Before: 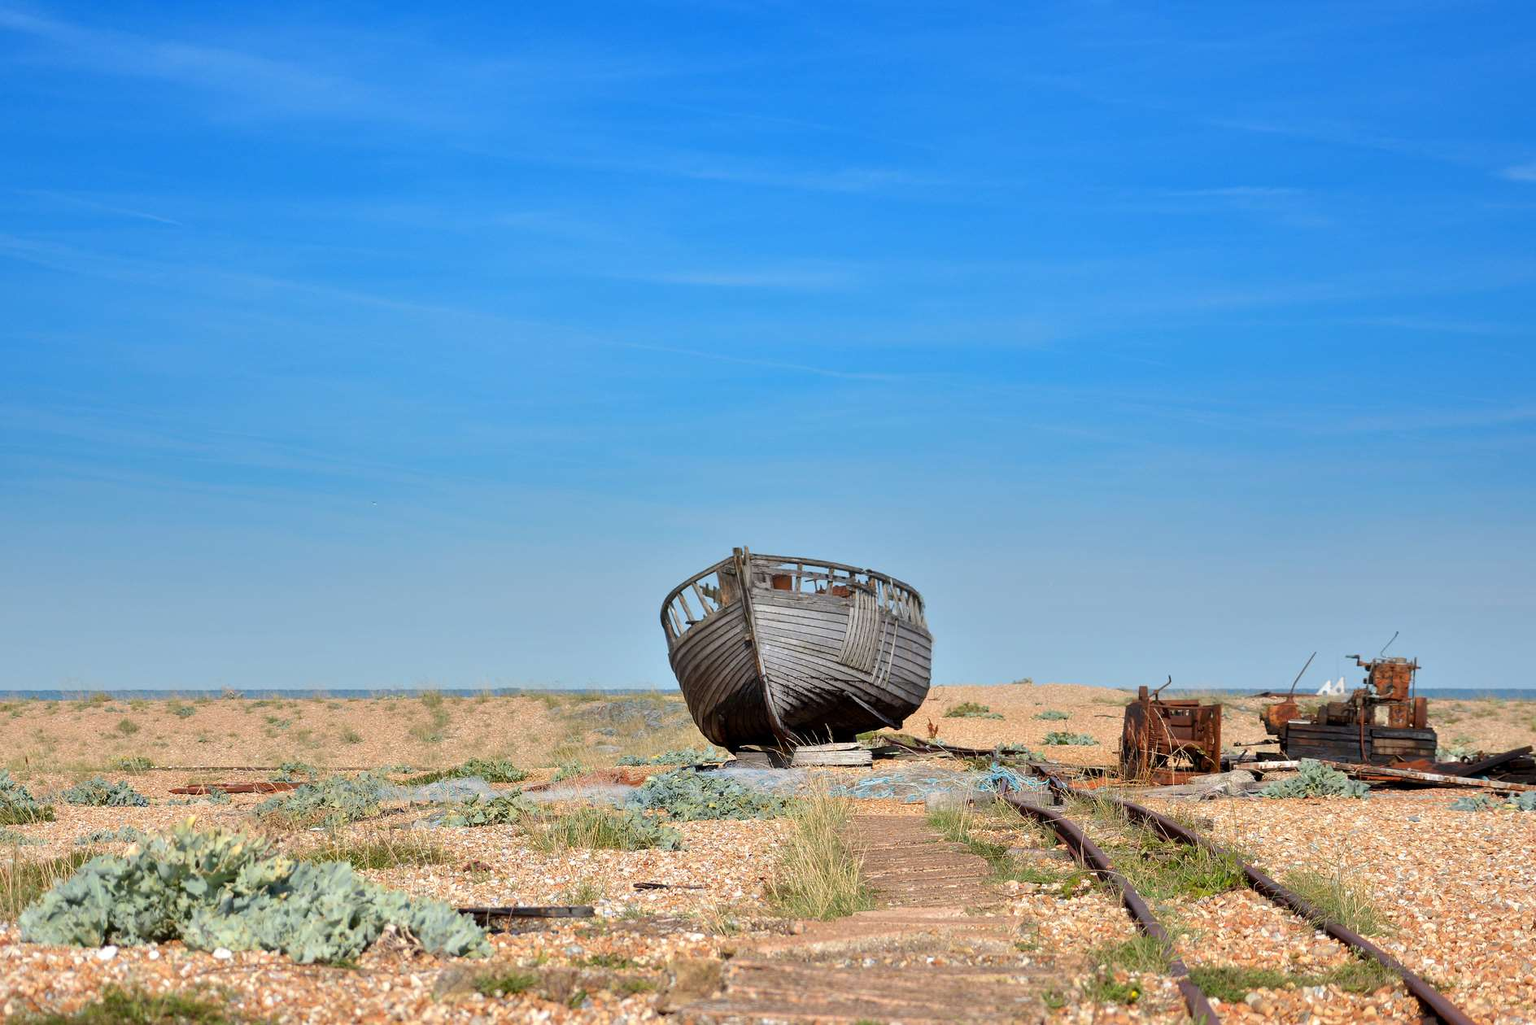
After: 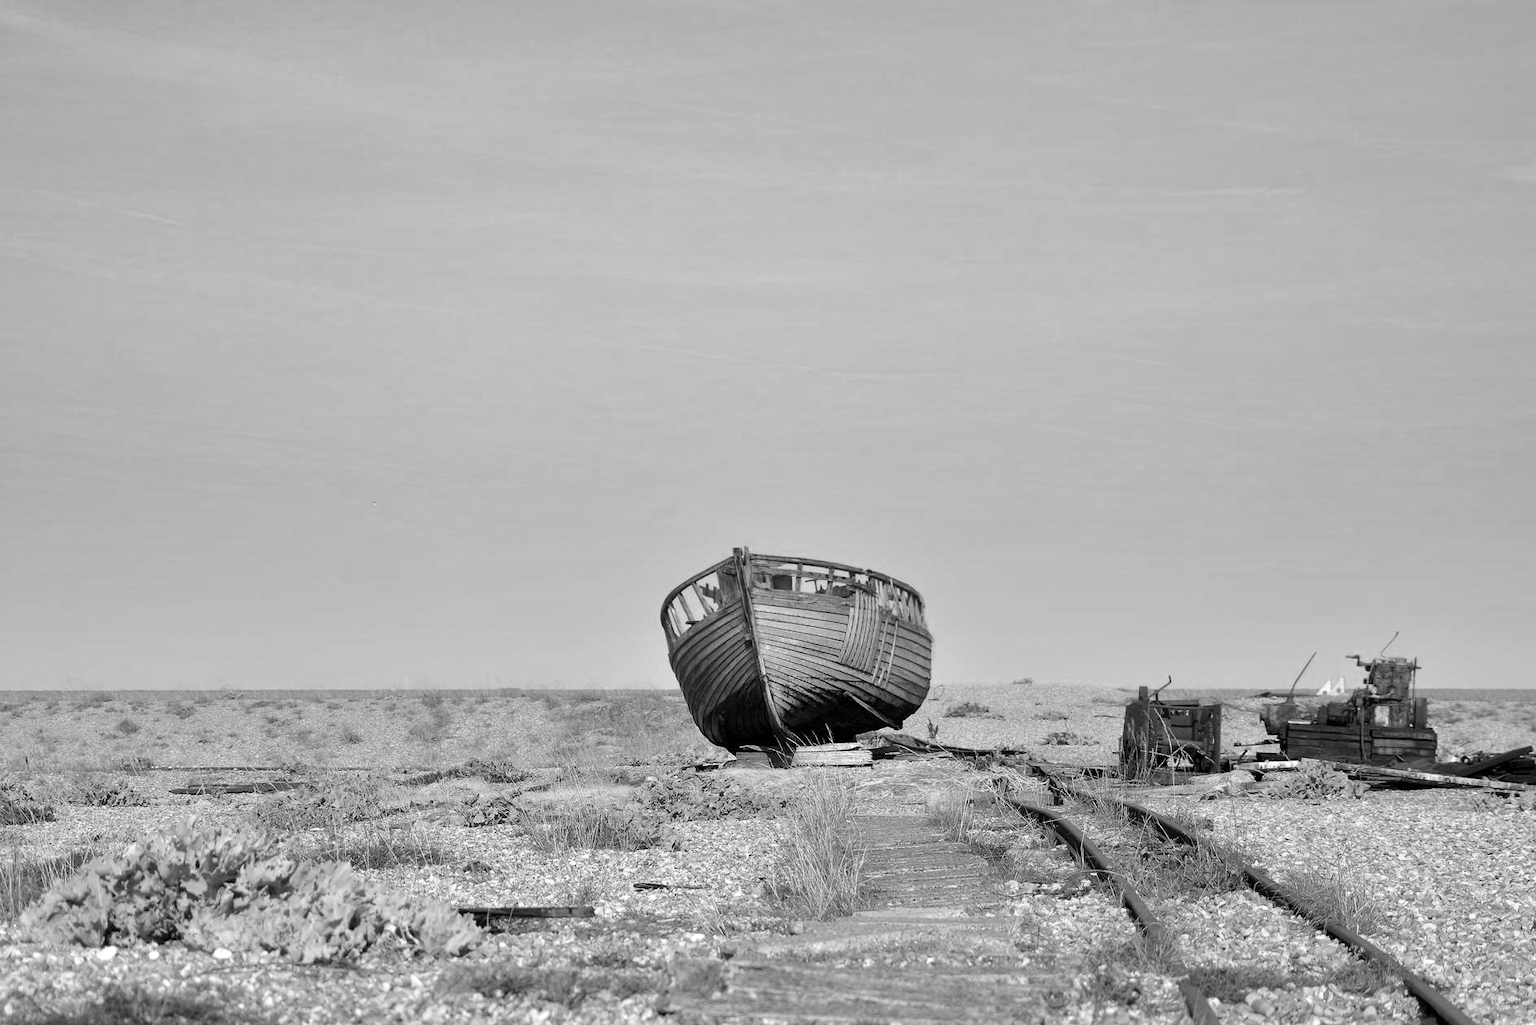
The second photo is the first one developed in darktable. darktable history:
exposure: exposure 0.207 EV, compensate highlight preservation false
color calibration: output gray [0.23, 0.37, 0.4, 0], gray › normalize channels true, illuminant same as pipeline (D50), adaptation XYZ, x 0.346, y 0.359, gamut compression 0
